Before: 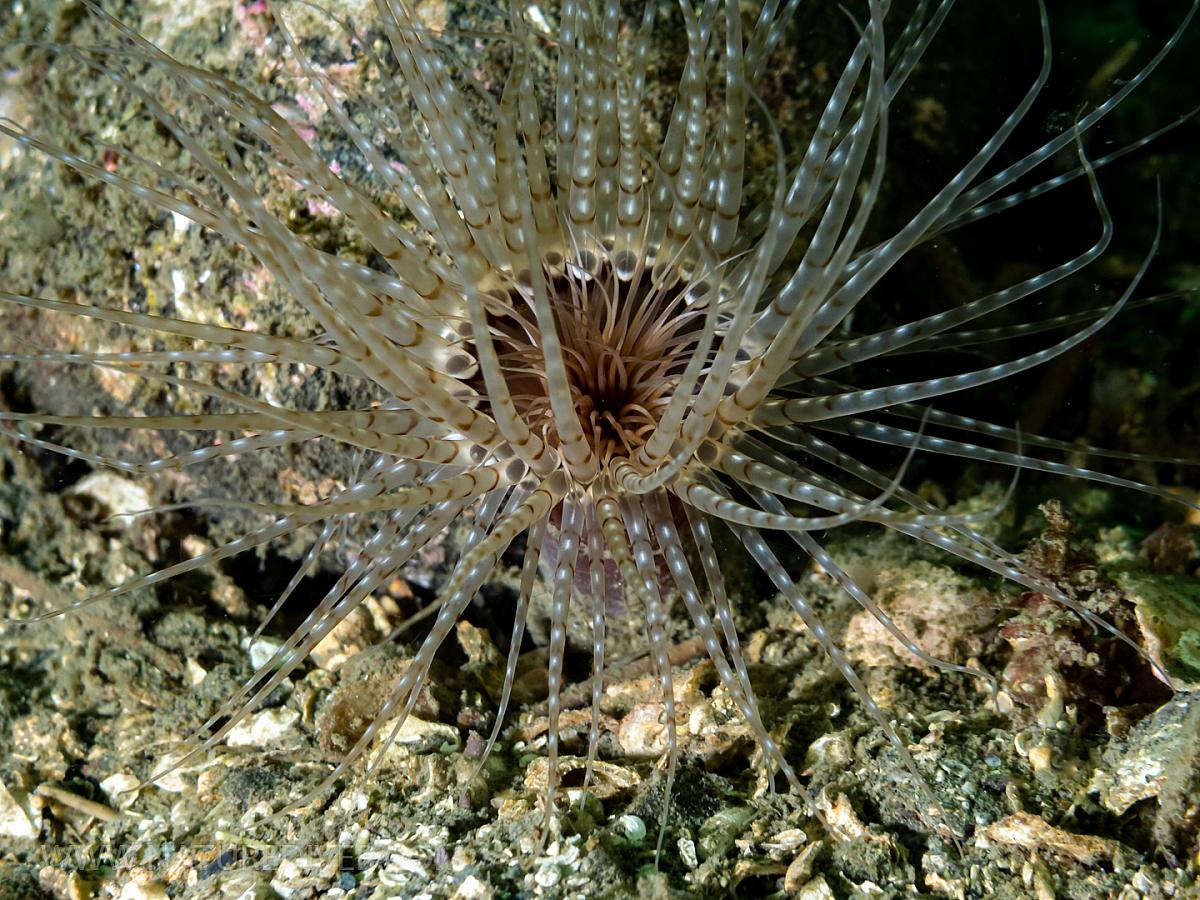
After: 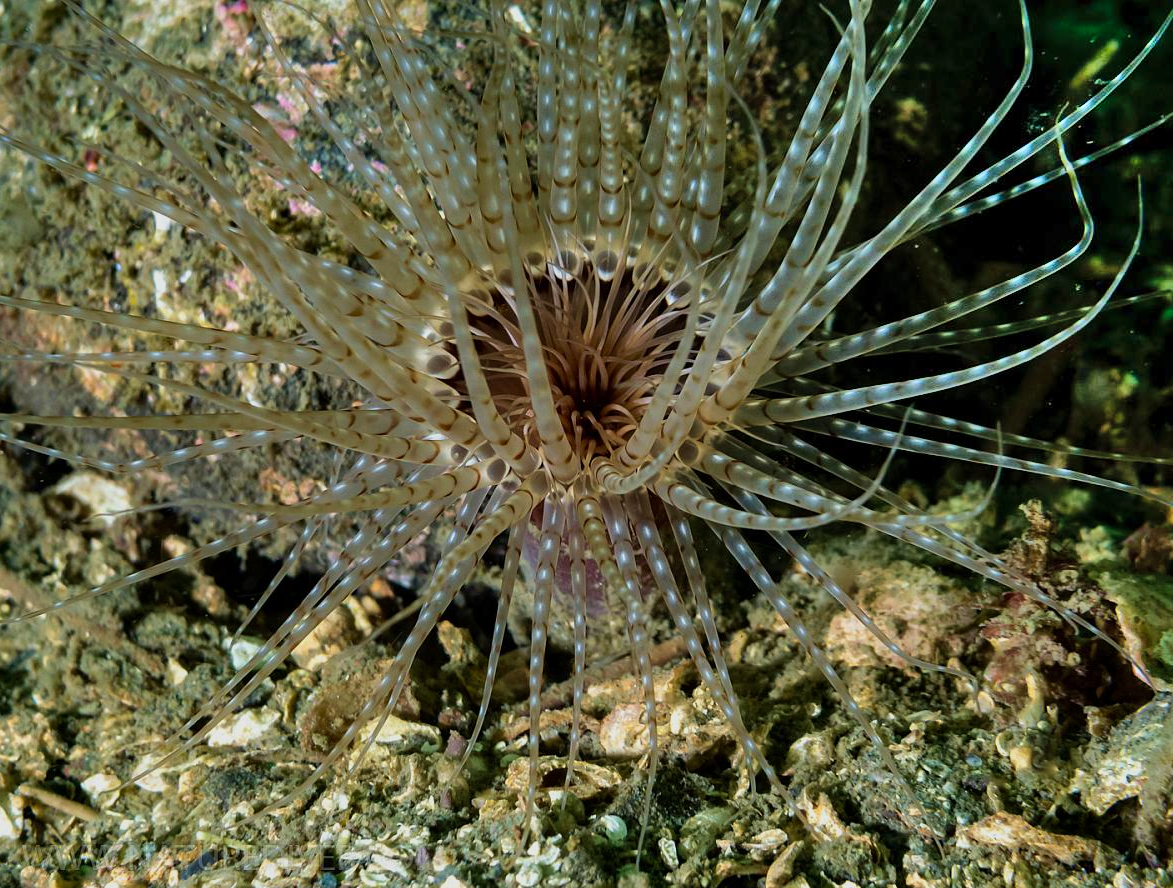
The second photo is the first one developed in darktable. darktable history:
velvia: strength 26.64%
crop and rotate: left 1.656%, right 0.583%, bottom 1.256%
shadows and highlights: shadows 81.58, white point adjustment -9.12, highlights -61.47, soften with gaussian
